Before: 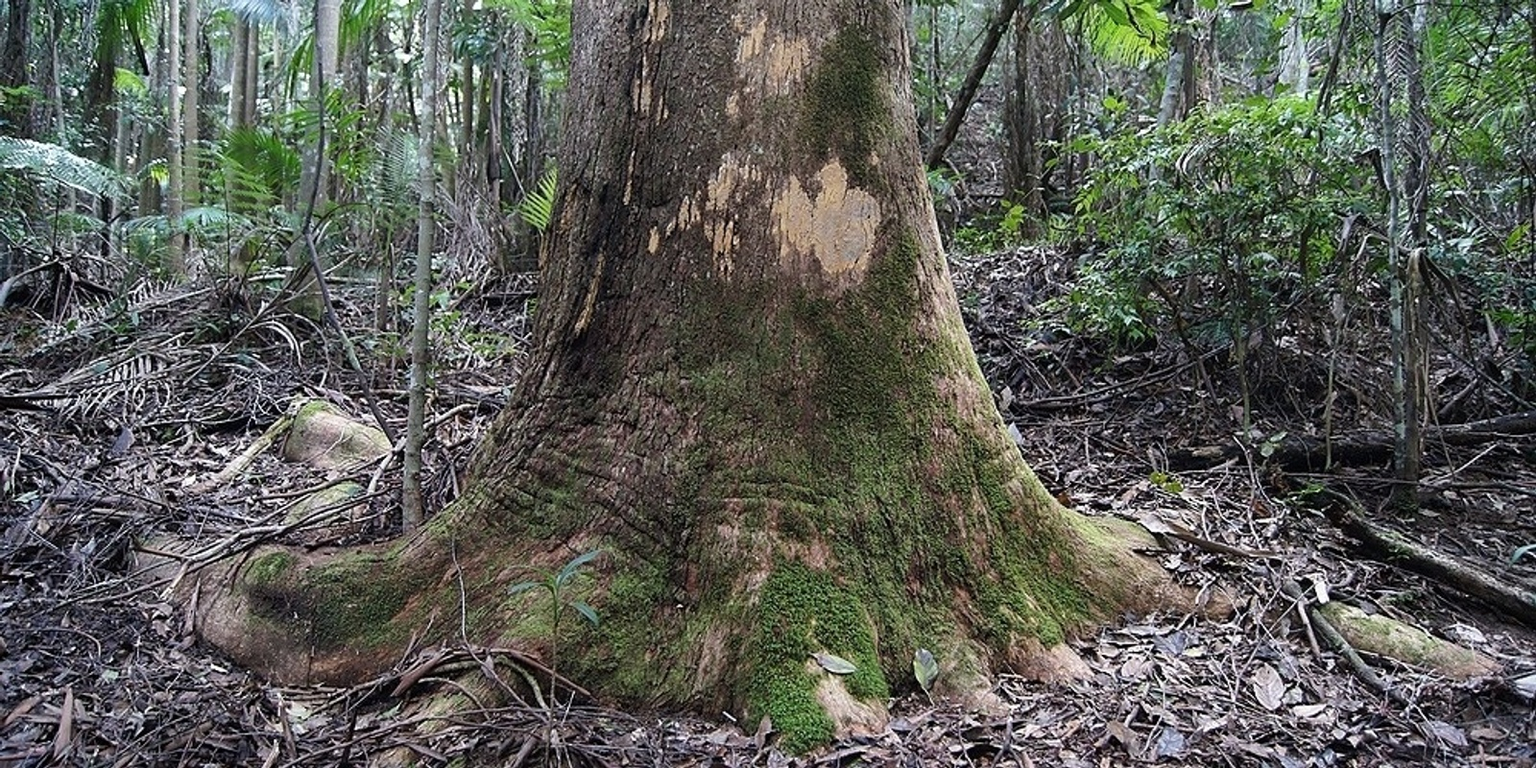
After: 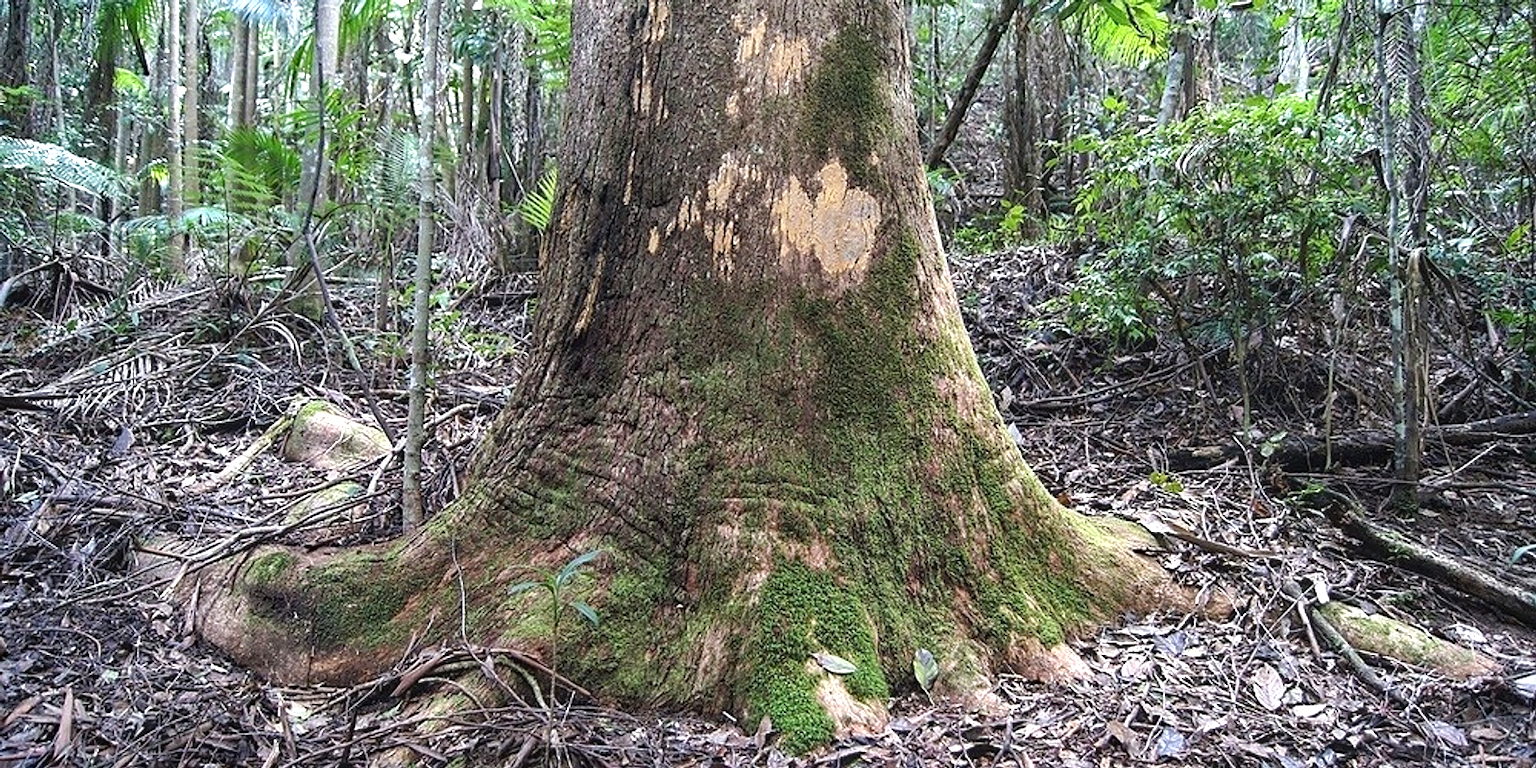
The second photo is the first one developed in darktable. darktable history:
haze removal: compatibility mode true, adaptive false
exposure: exposure 0.77 EV, compensate highlight preservation false
local contrast: detail 109%
